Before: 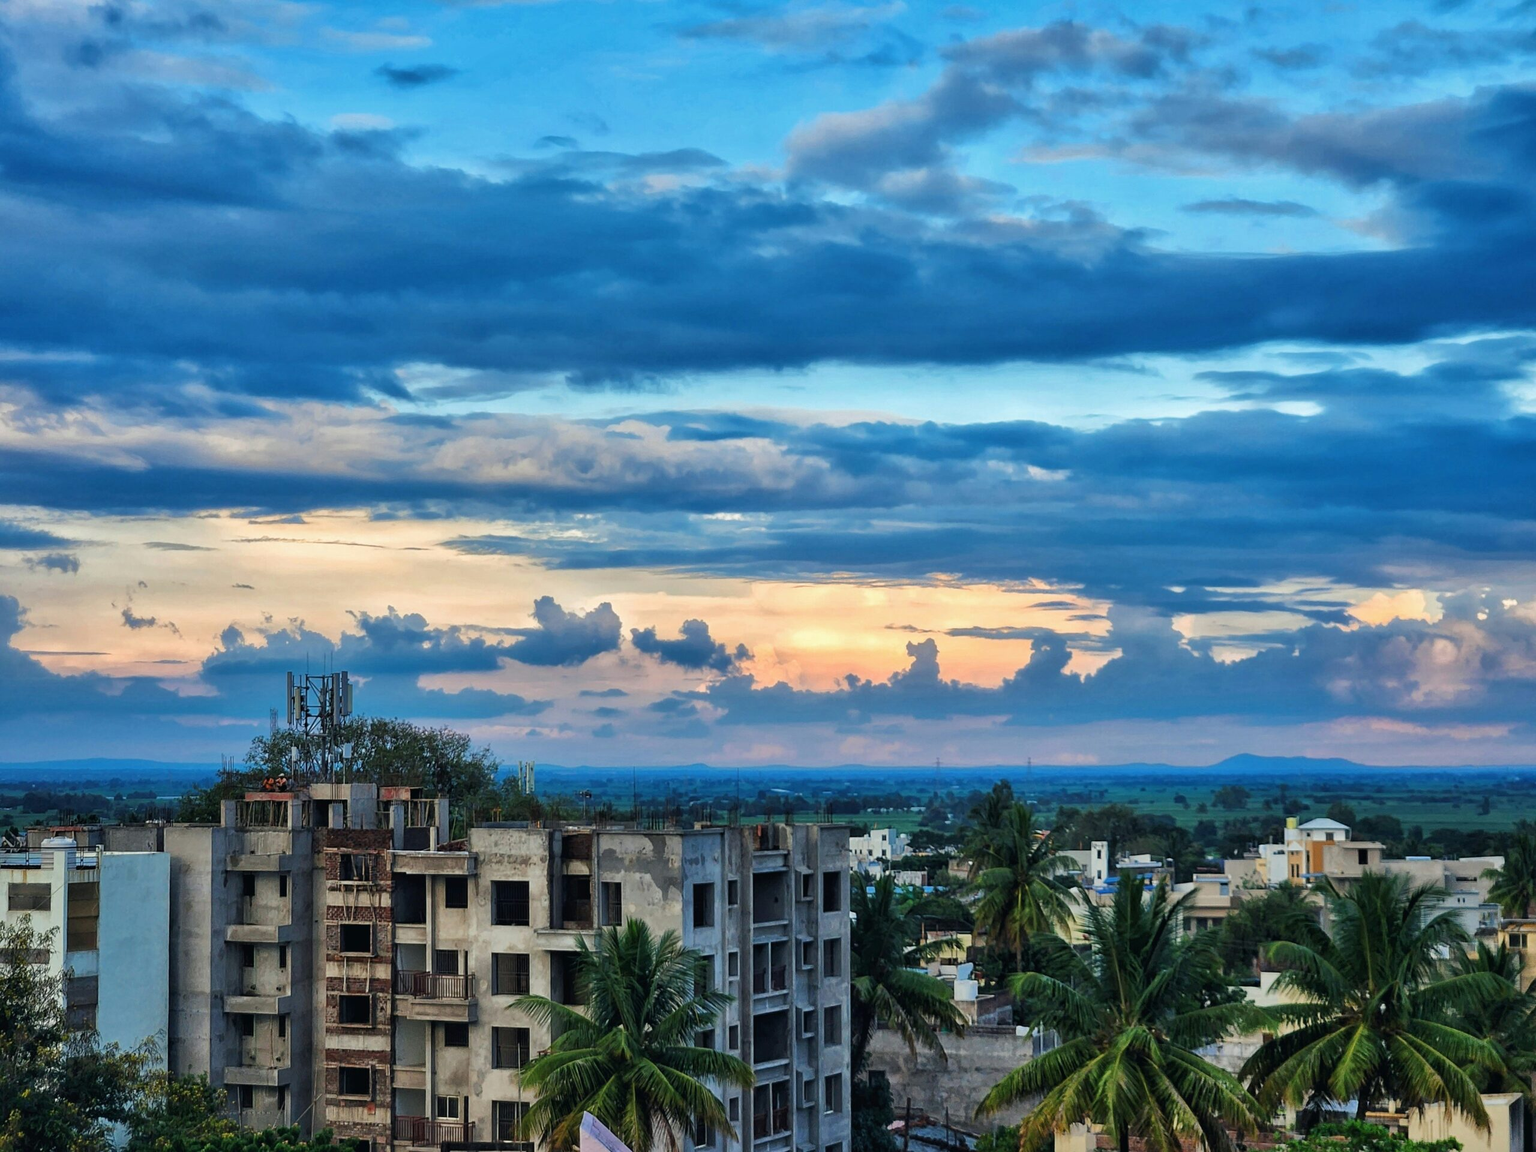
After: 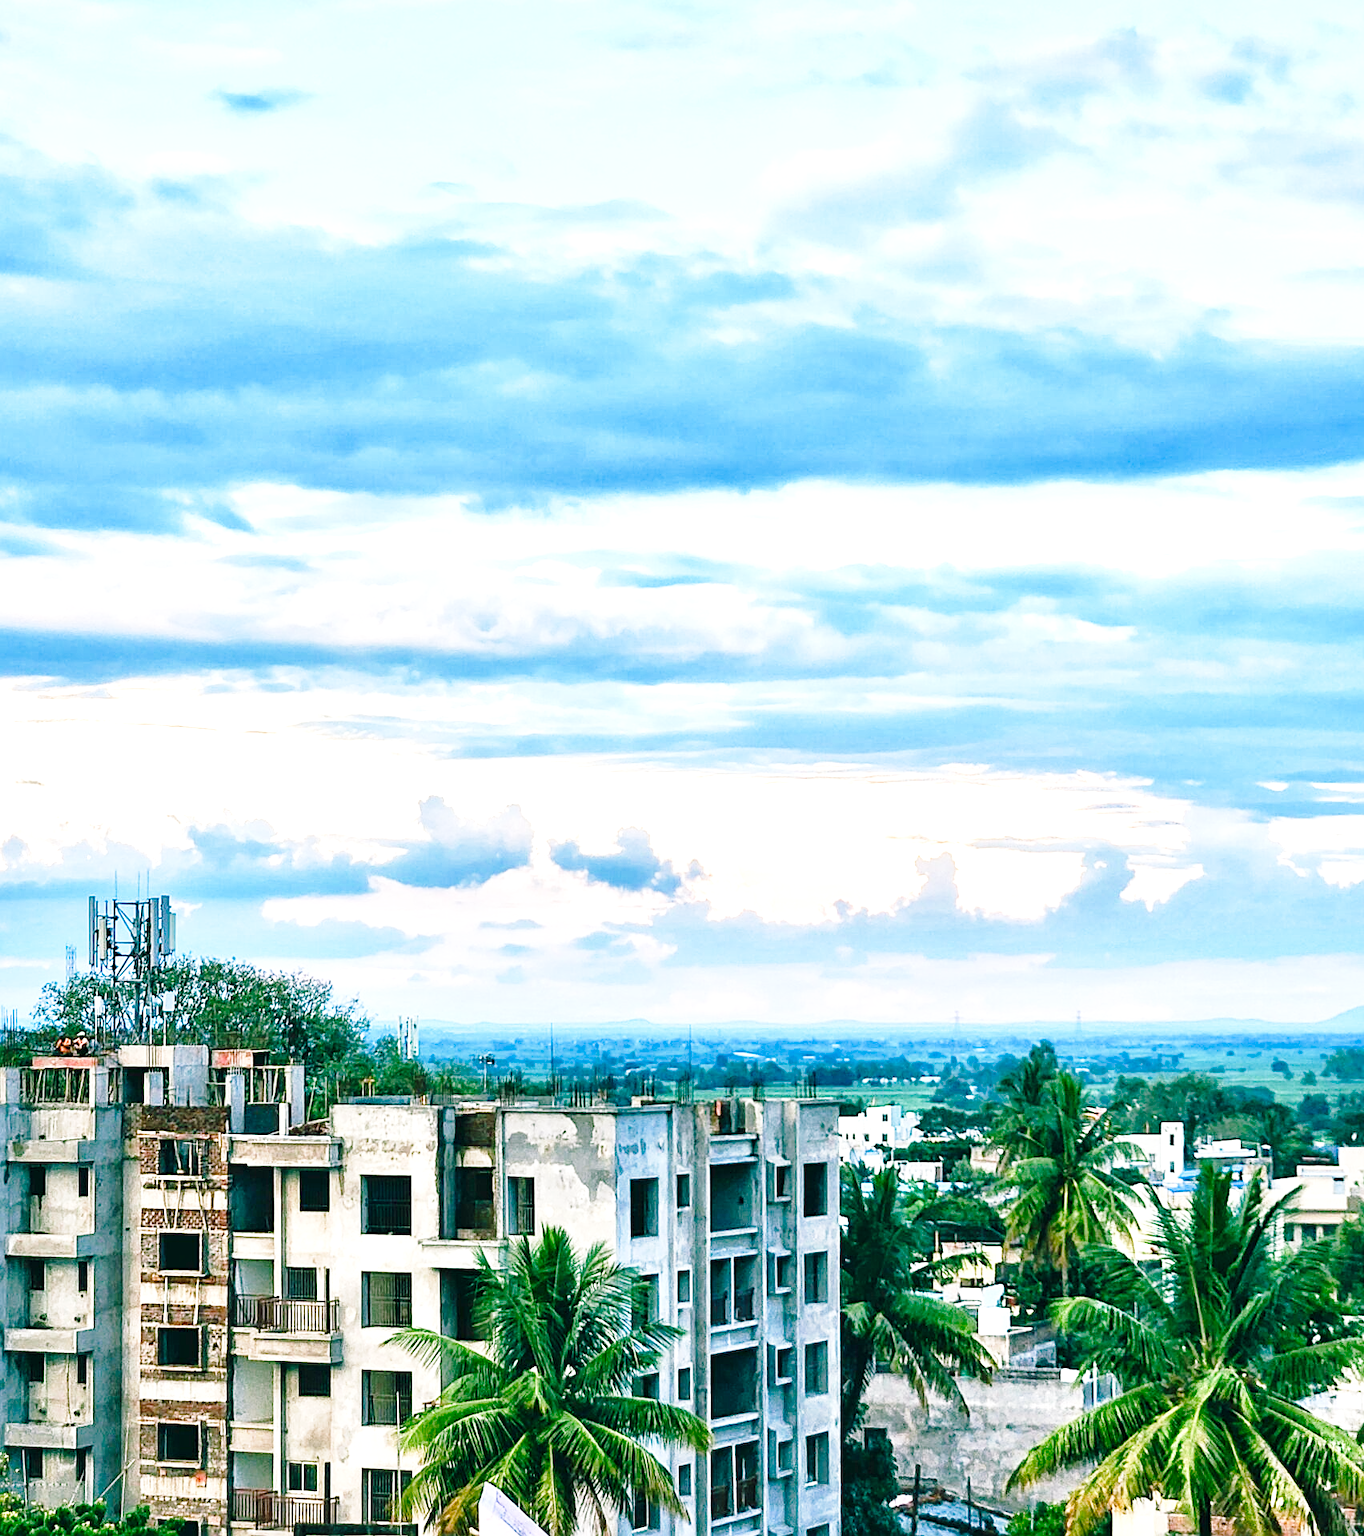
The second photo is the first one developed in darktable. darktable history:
sharpen: on, module defaults
color balance rgb: shadows lift › chroma 11.51%, shadows lift › hue 131.17°, highlights gain › chroma 0.942%, highlights gain › hue 29.57°, perceptual saturation grading › global saturation 20%, perceptual saturation grading › highlights -48.924%, perceptual saturation grading › shadows 25.859%
base curve: curves: ch0 [(0, 0) (0.028, 0.03) (0.121, 0.232) (0.46, 0.748) (0.859, 0.968) (1, 1)], preserve colors none
exposure: exposure 1.521 EV, compensate highlight preservation false
crop and rotate: left 14.397%, right 18.992%
